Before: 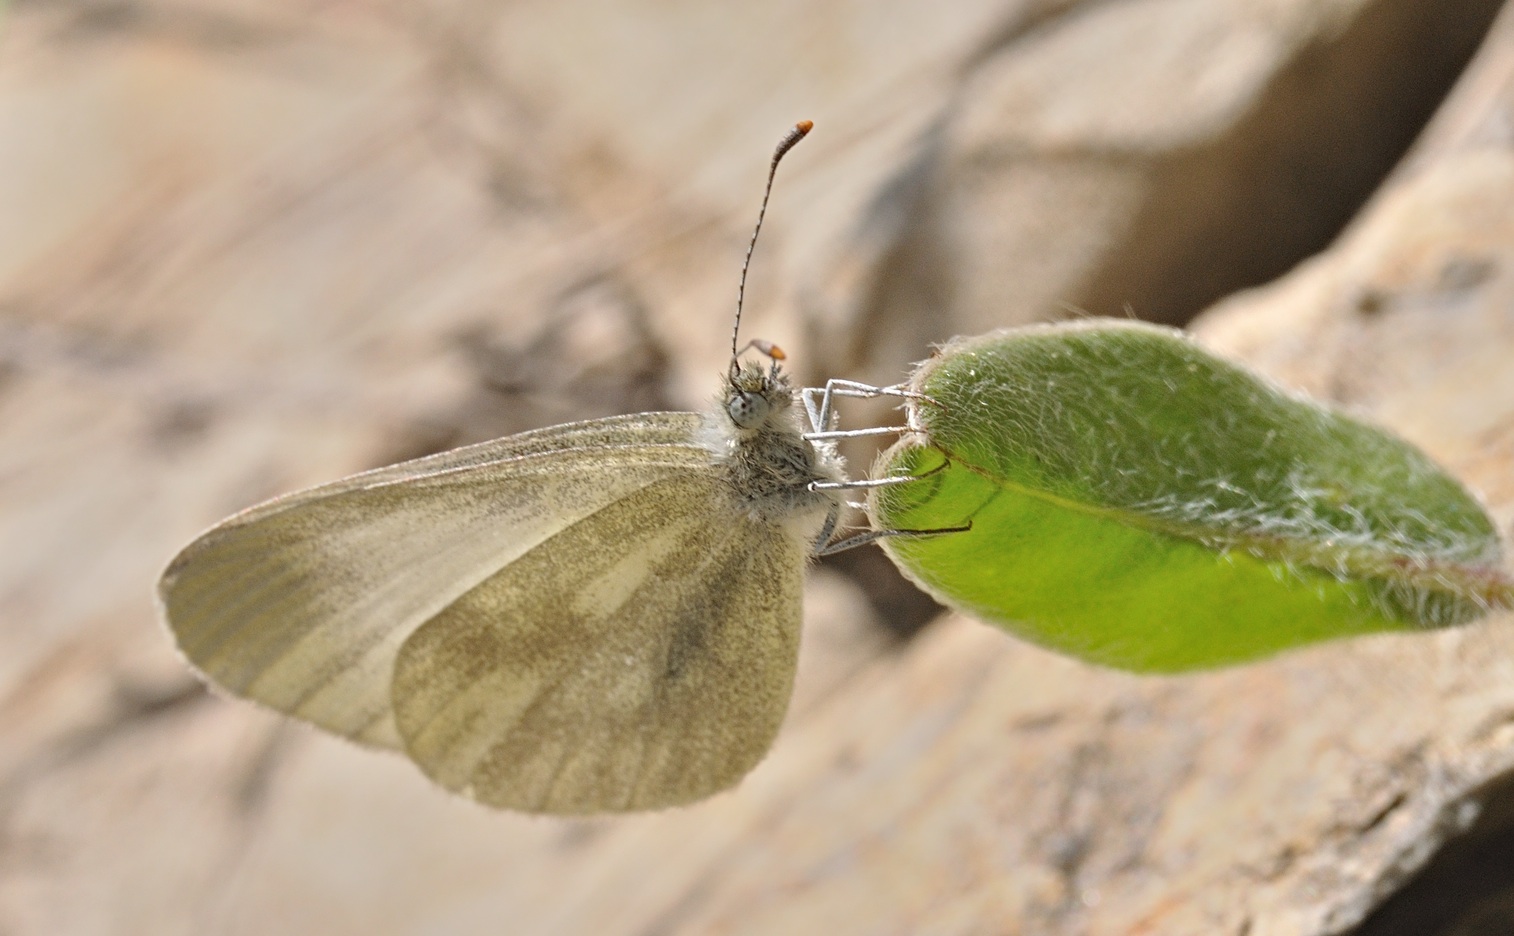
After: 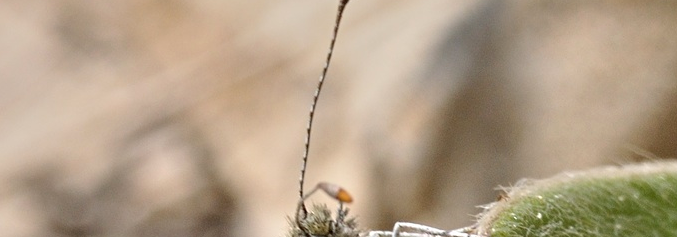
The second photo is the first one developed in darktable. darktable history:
levels: mode automatic, white 99.92%, levels [0.062, 0.494, 0.925]
color zones: curves: ch1 [(0, 0.513) (0.143, 0.524) (0.286, 0.511) (0.429, 0.506) (0.571, 0.503) (0.714, 0.503) (0.857, 0.508) (1, 0.513)]
crop: left 28.623%, top 16.791%, right 26.596%, bottom 57.86%
